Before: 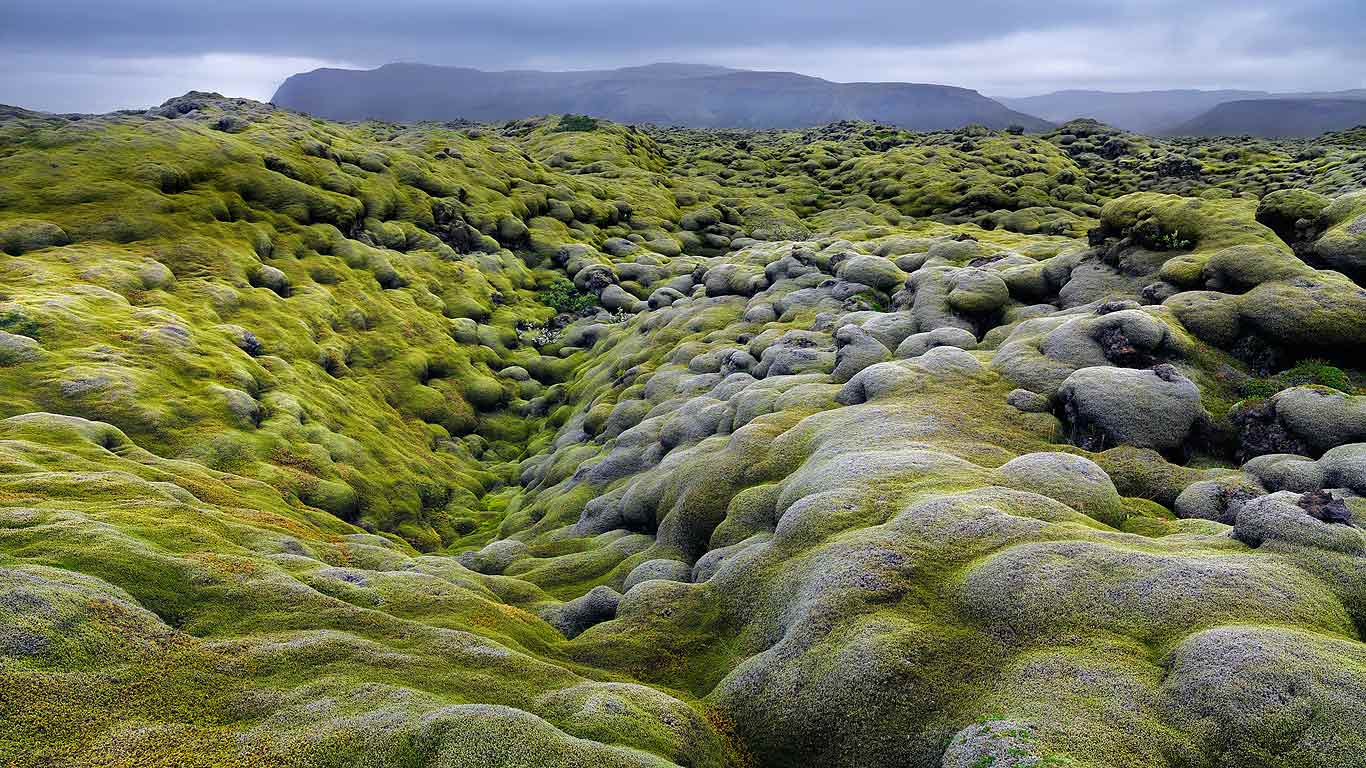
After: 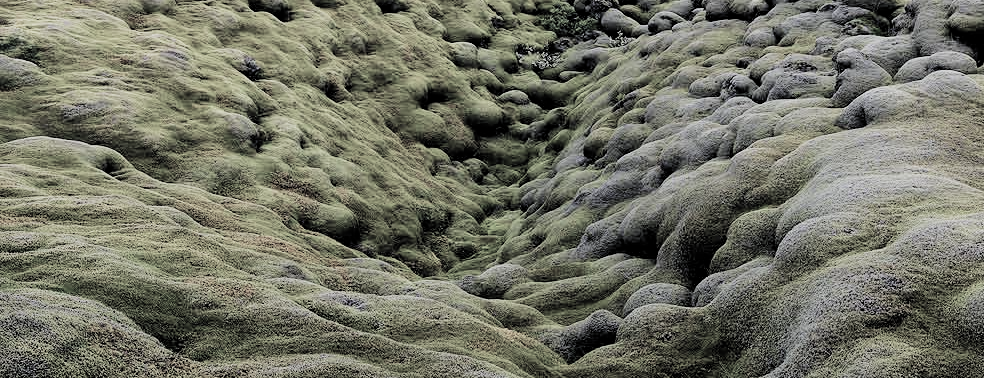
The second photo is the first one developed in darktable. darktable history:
crop: top 36.003%, right 27.956%, bottom 14.712%
filmic rgb: black relative exposure -5.12 EV, white relative exposure 3.97 EV, hardness 2.88, contrast 1.188, highlights saturation mix -30.47%, color science v5 (2021), contrast in shadows safe, contrast in highlights safe
